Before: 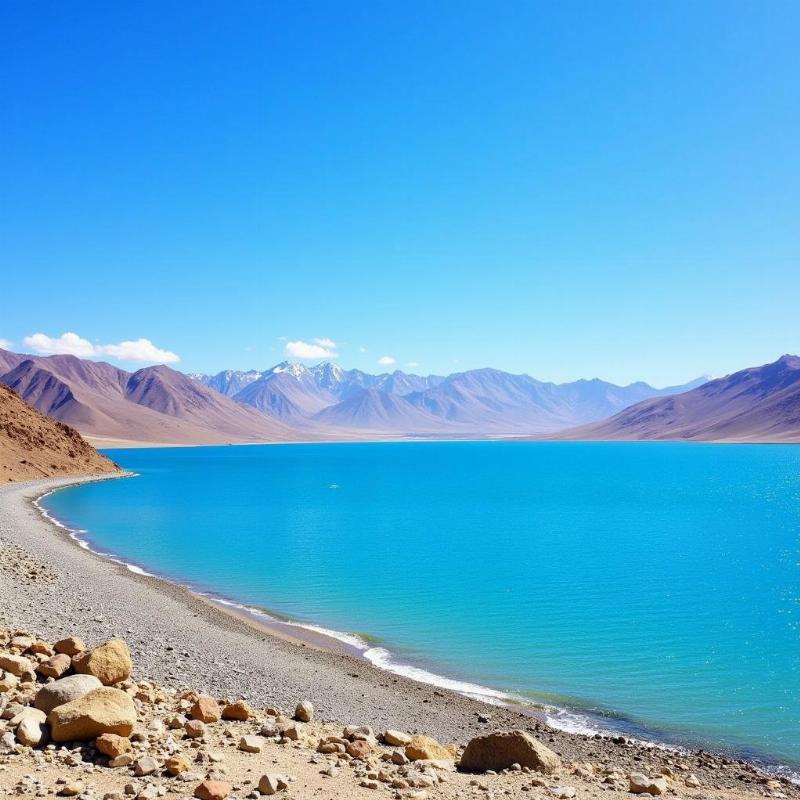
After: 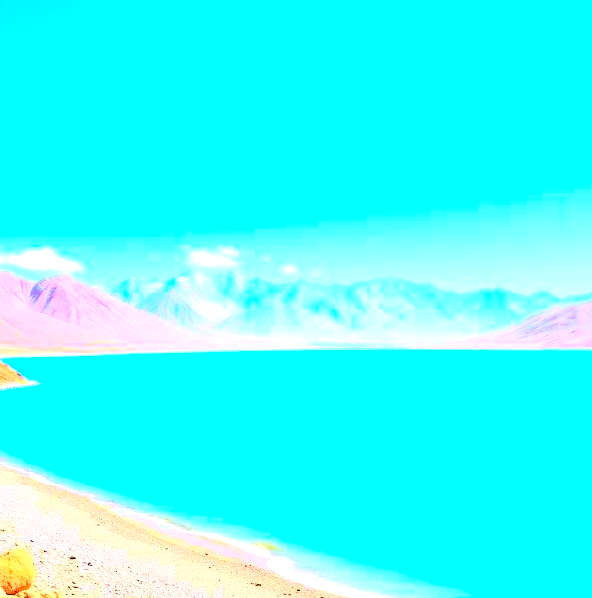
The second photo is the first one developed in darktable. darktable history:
tone curve: curves: ch0 [(0, 0) (0.131, 0.135) (0.288, 0.372) (0.451, 0.608) (0.612, 0.739) (0.736, 0.832) (1, 1)]; ch1 [(0, 0) (0.392, 0.398) (0.487, 0.471) (0.496, 0.493) (0.519, 0.531) (0.557, 0.591) (0.581, 0.639) (0.622, 0.711) (1, 1)]; ch2 [(0, 0) (0.388, 0.344) (0.438, 0.425) (0.476, 0.482) (0.502, 0.508) (0.524, 0.531) (0.538, 0.58) (0.58, 0.621) (0.613, 0.679) (0.655, 0.738) (1, 1)], color space Lab, independent channels, preserve colors none
exposure: black level correction 0.002, exposure 1.319 EV, compensate highlight preservation false
crop and rotate: left 12.151%, top 11.419%, right 13.729%, bottom 13.753%
contrast brightness saturation: contrast 0.236, brightness 0.253, saturation 0.374
